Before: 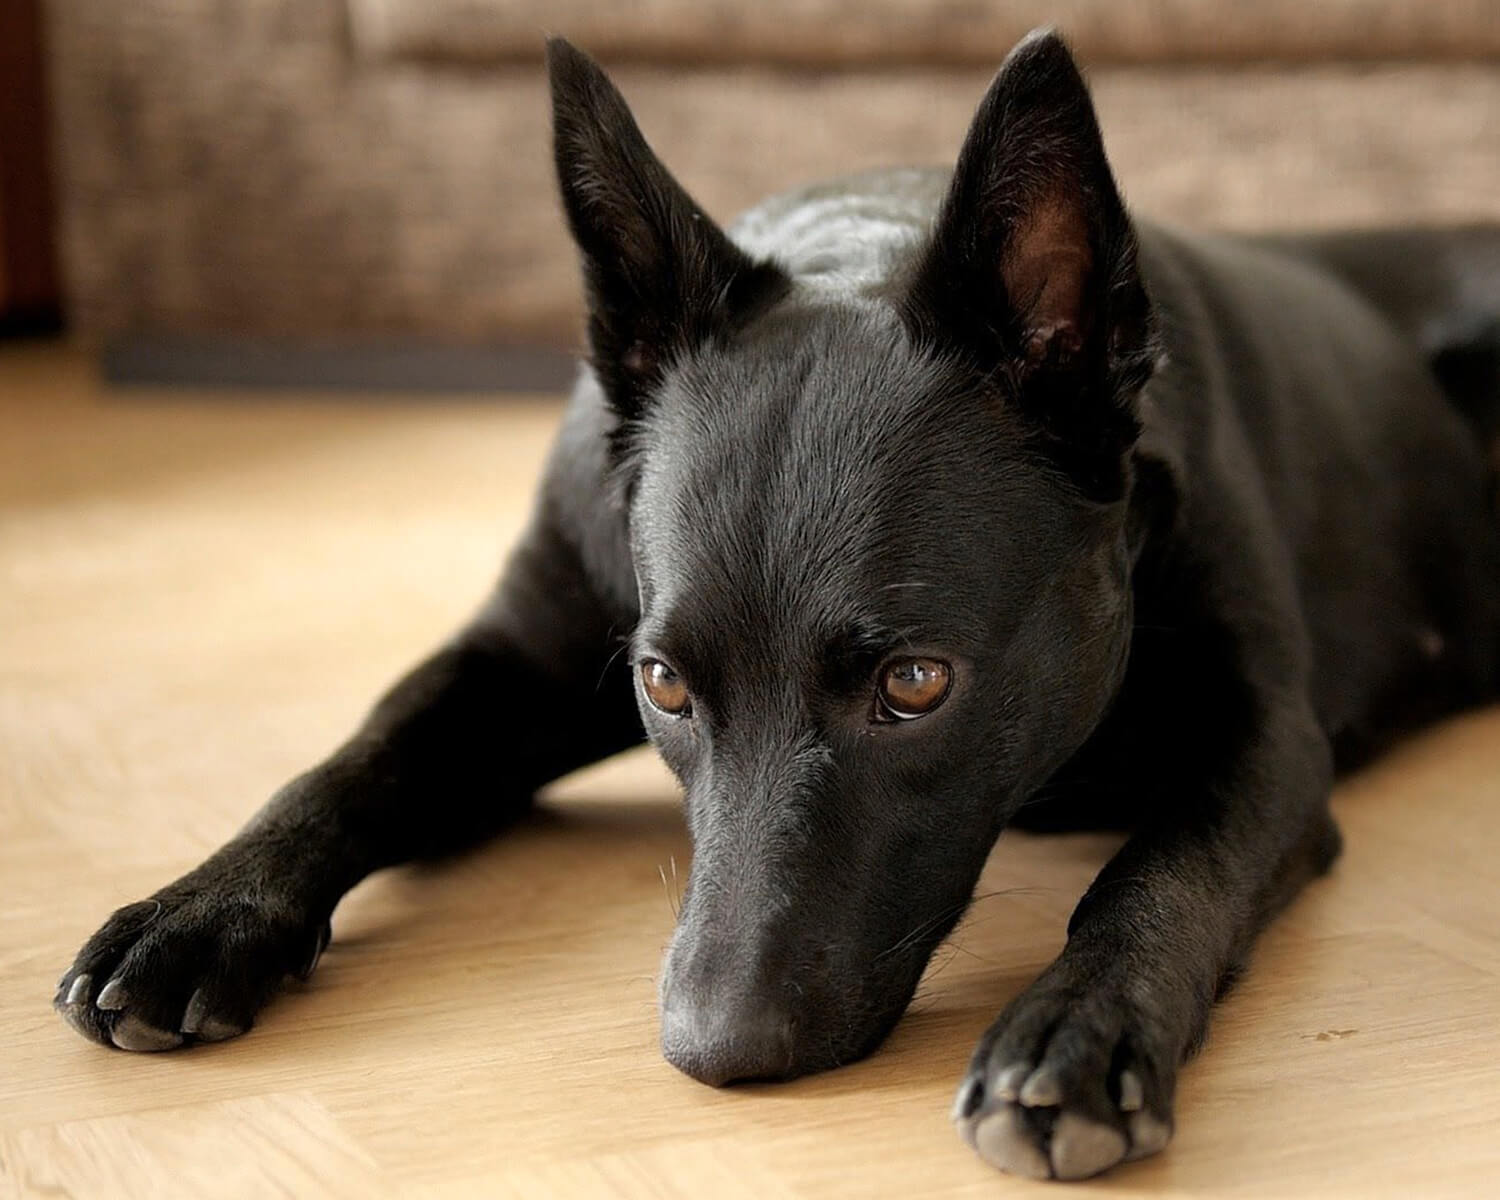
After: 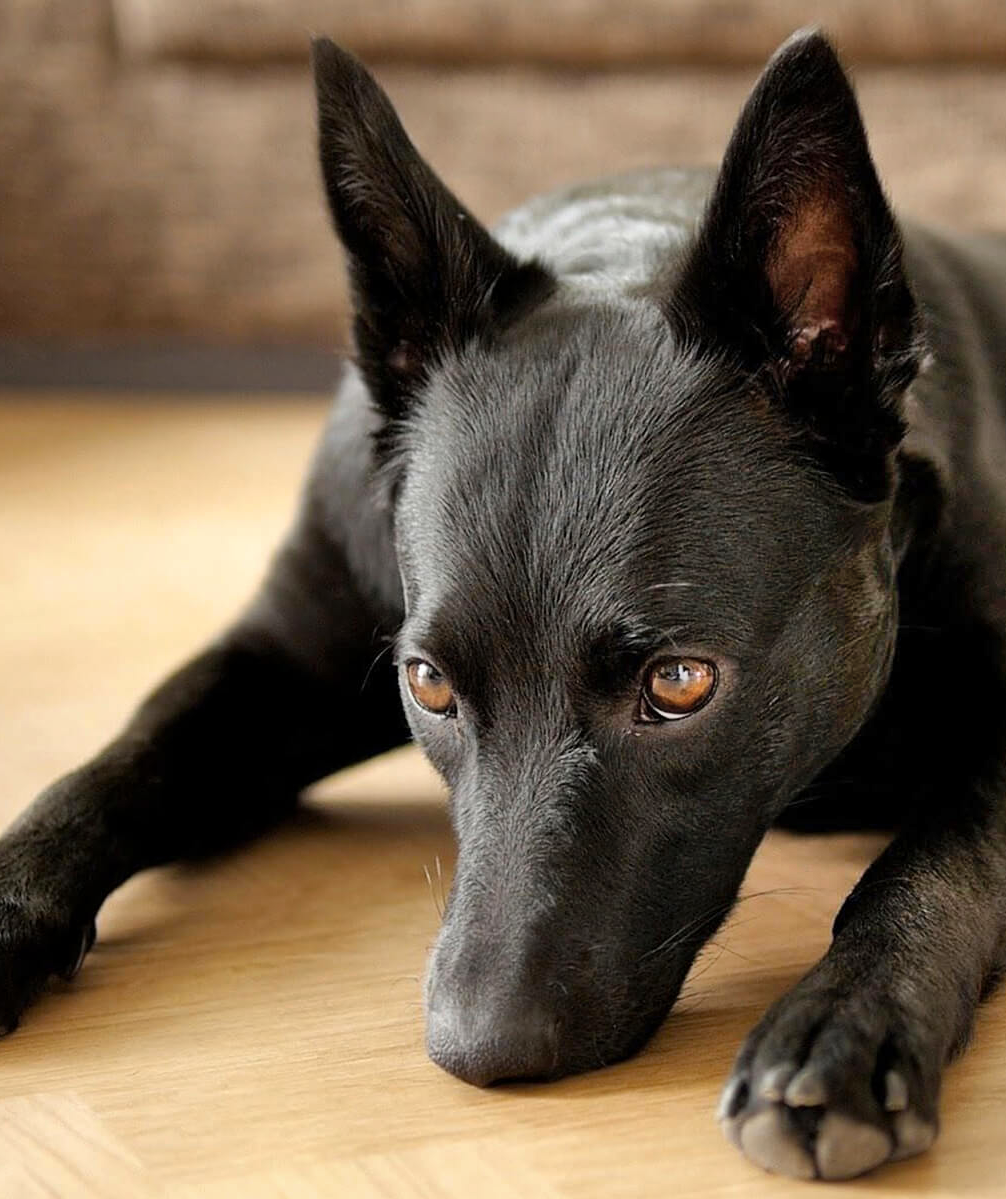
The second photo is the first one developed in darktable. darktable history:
crop and rotate: left 15.683%, right 17.24%
shadows and highlights: shadows 51.73, highlights -28.65, soften with gaussian
color balance rgb: perceptual saturation grading › global saturation 25.737%, global vibrance -23.553%
